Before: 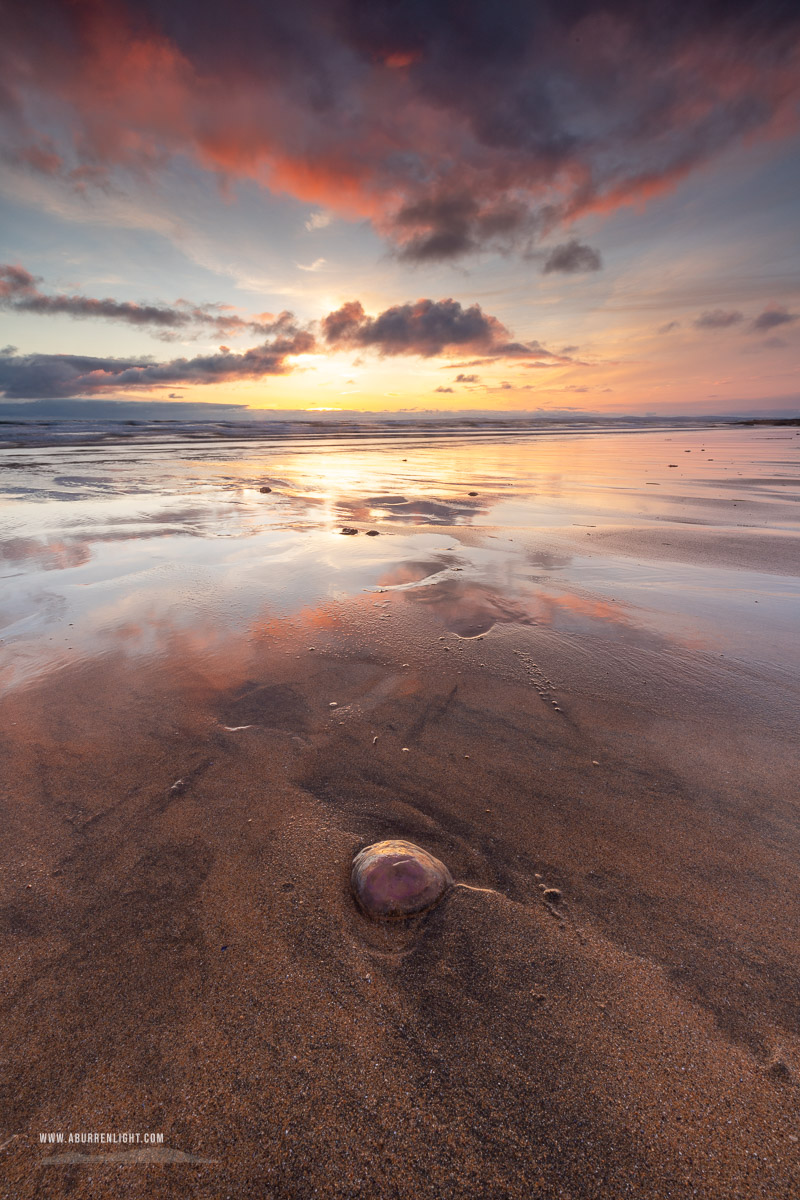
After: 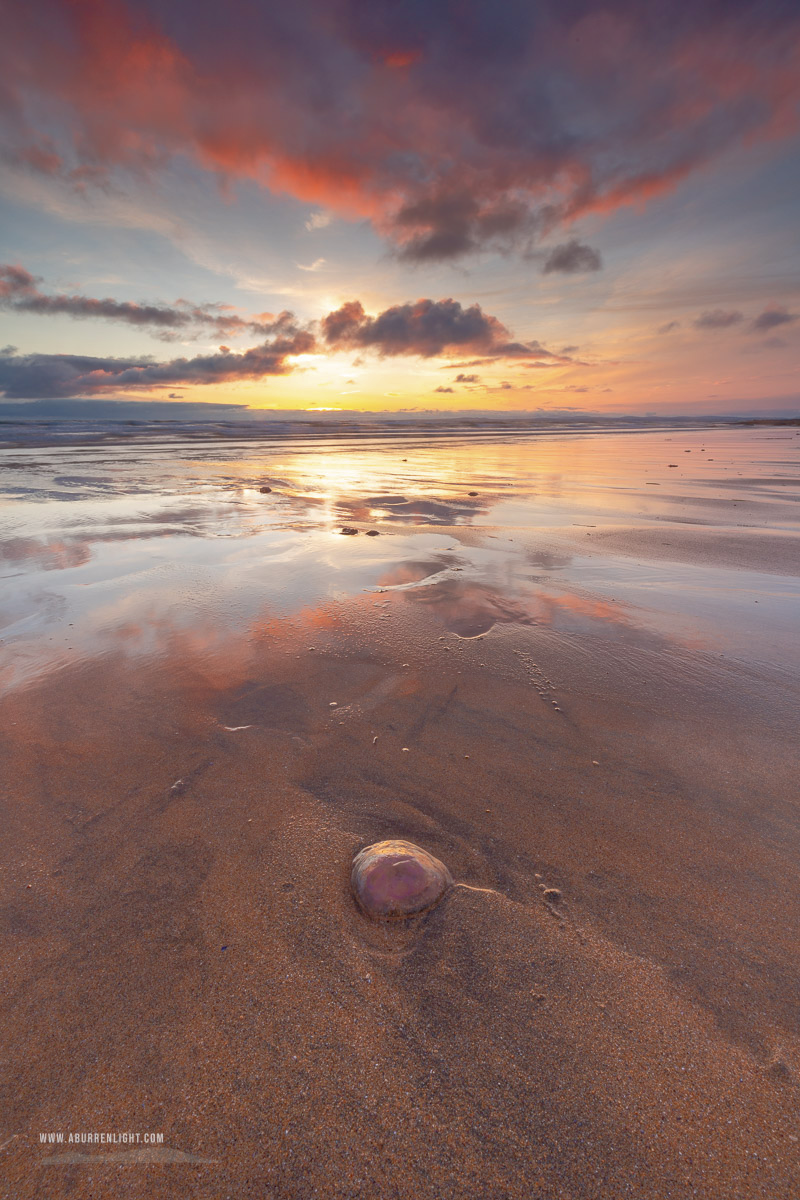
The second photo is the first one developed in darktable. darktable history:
shadows and highlights: on, module defaults
rgb curve: curves: ch0 [(0, 0) (0.072, 0.166) (0.217, 0.293) (0.414, 0.42) (1, 1)], compensate middle gray true, preserve colors basic power
